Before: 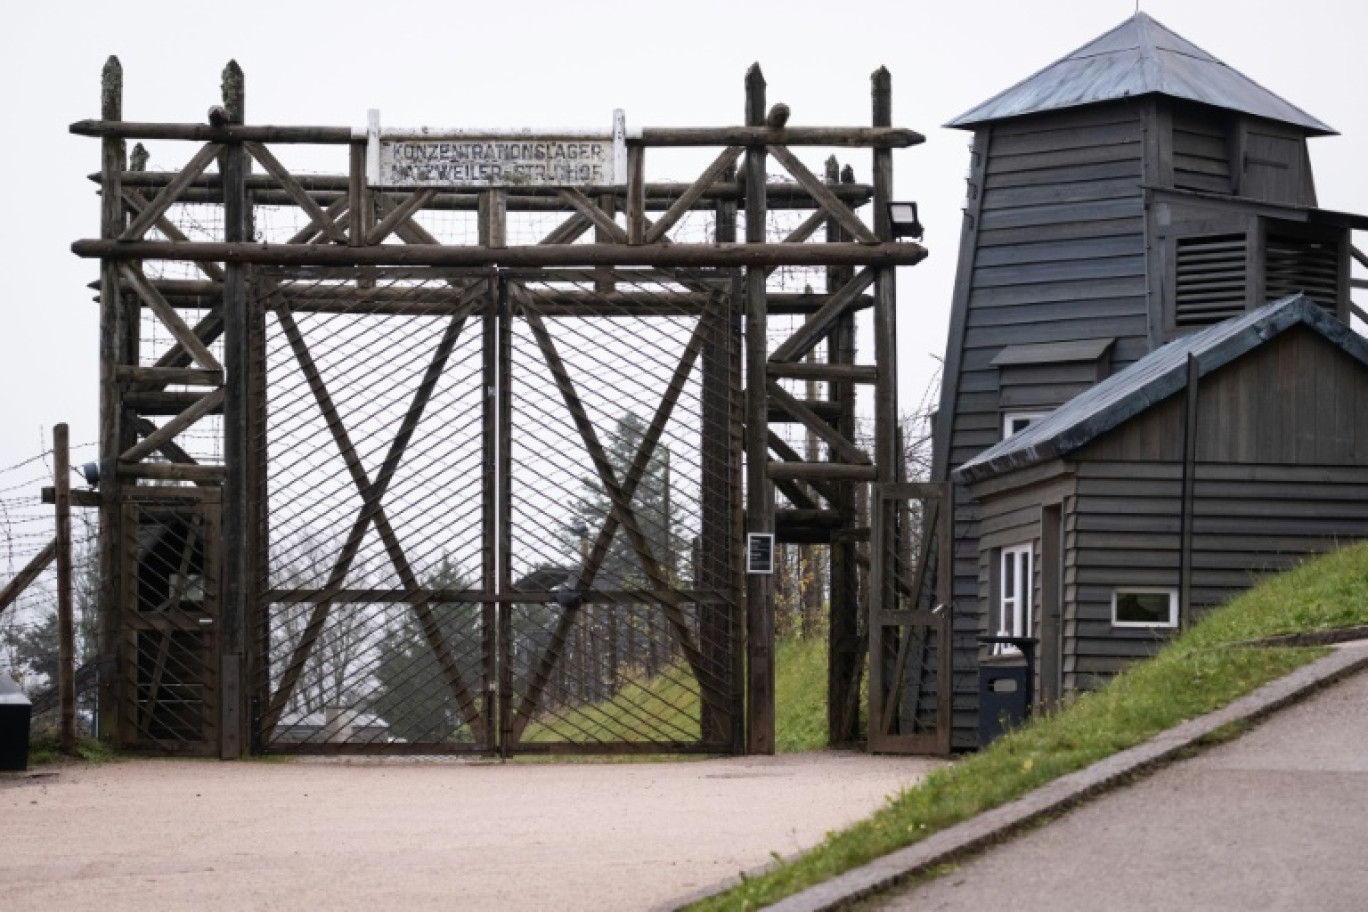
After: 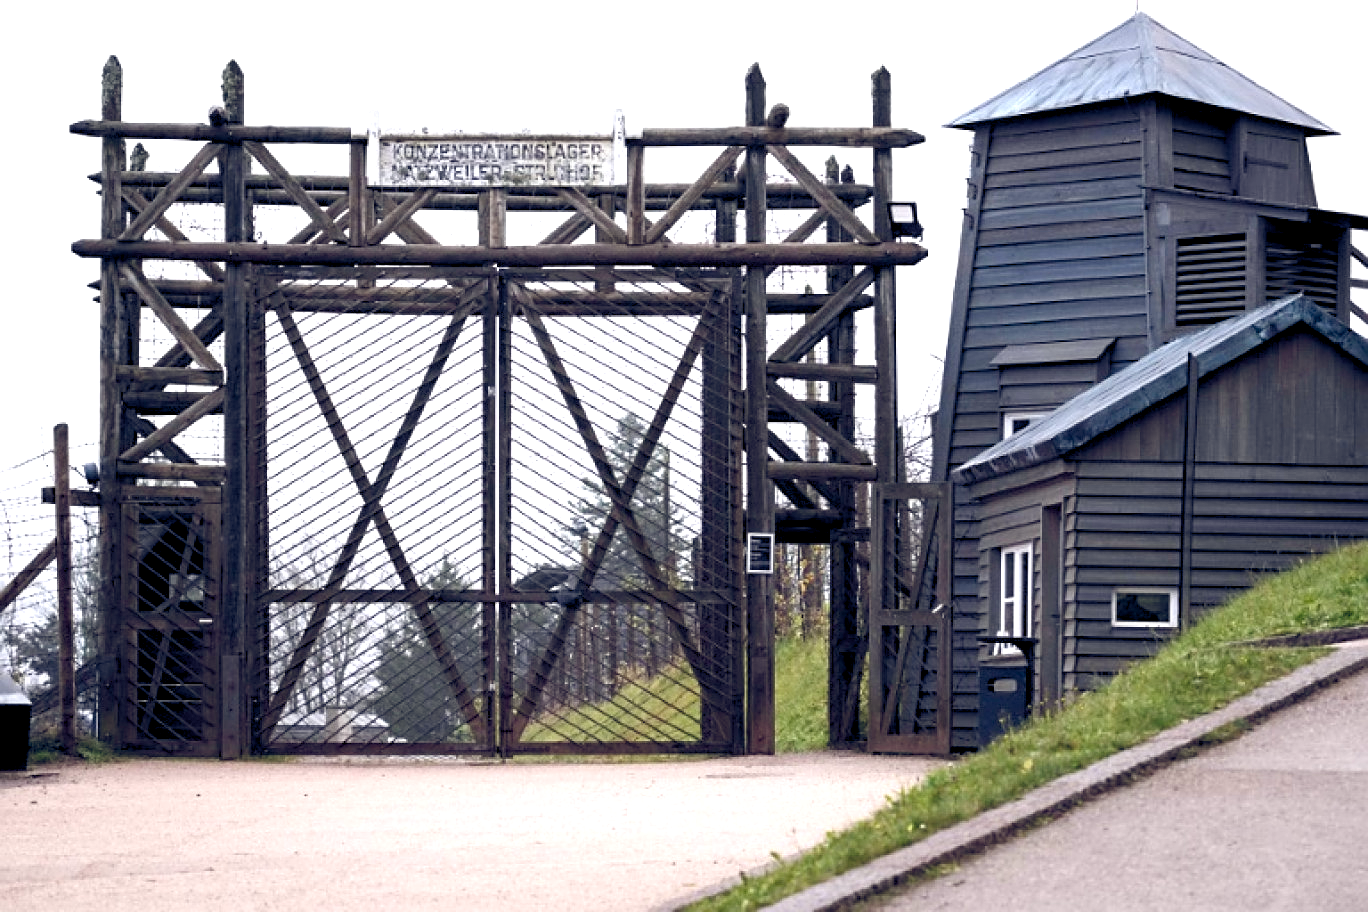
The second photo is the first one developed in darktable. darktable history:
exposure: black level correction 0, exposure 0.683 EV, compensate highlight preservation false
sharpen: on, module defaults
levels: levels [0.016, 0.5, 0.996]
color balance rgb: shadows lift › luminance -9.021%, global offset › luminance -0.278%, global offset › chroma 0.309%, global offset › hue 262.91°, perceptual saturation grading › global saturation 20%, perceptual saturation grading › highlights -25.377%, perceptual saturation grading › shadows 24.613%
